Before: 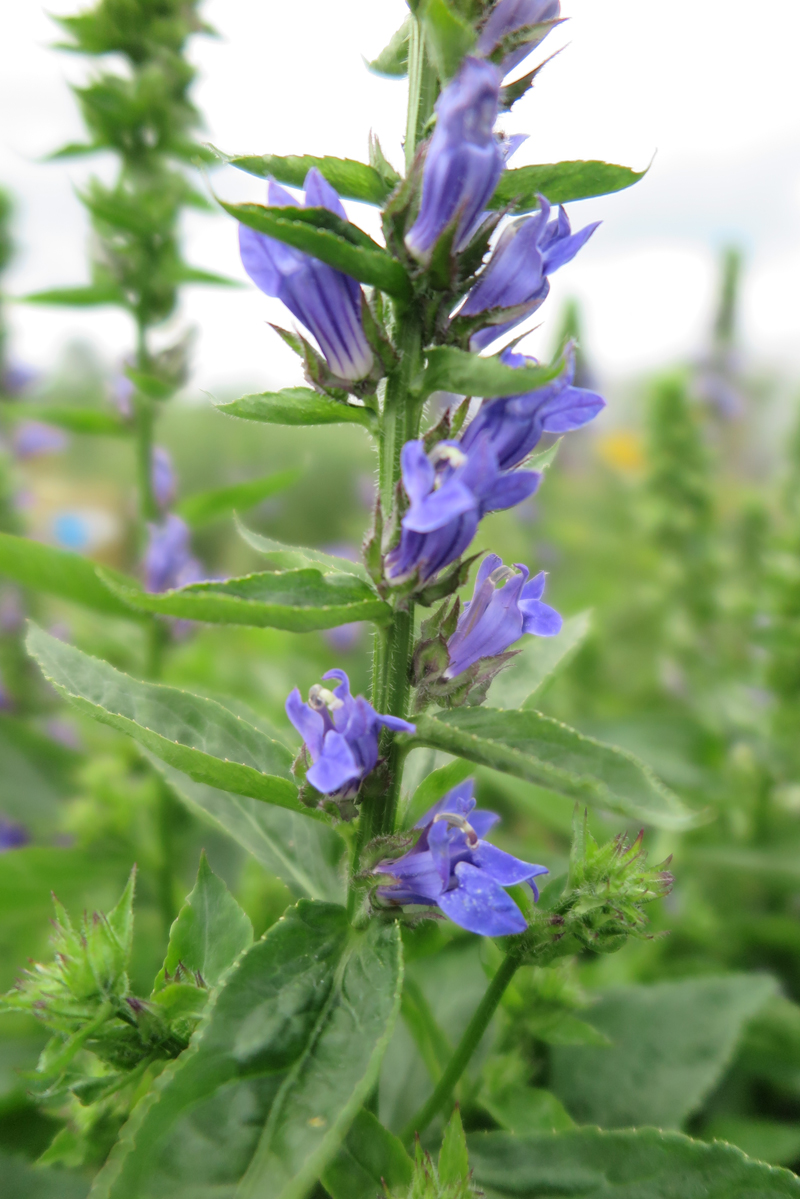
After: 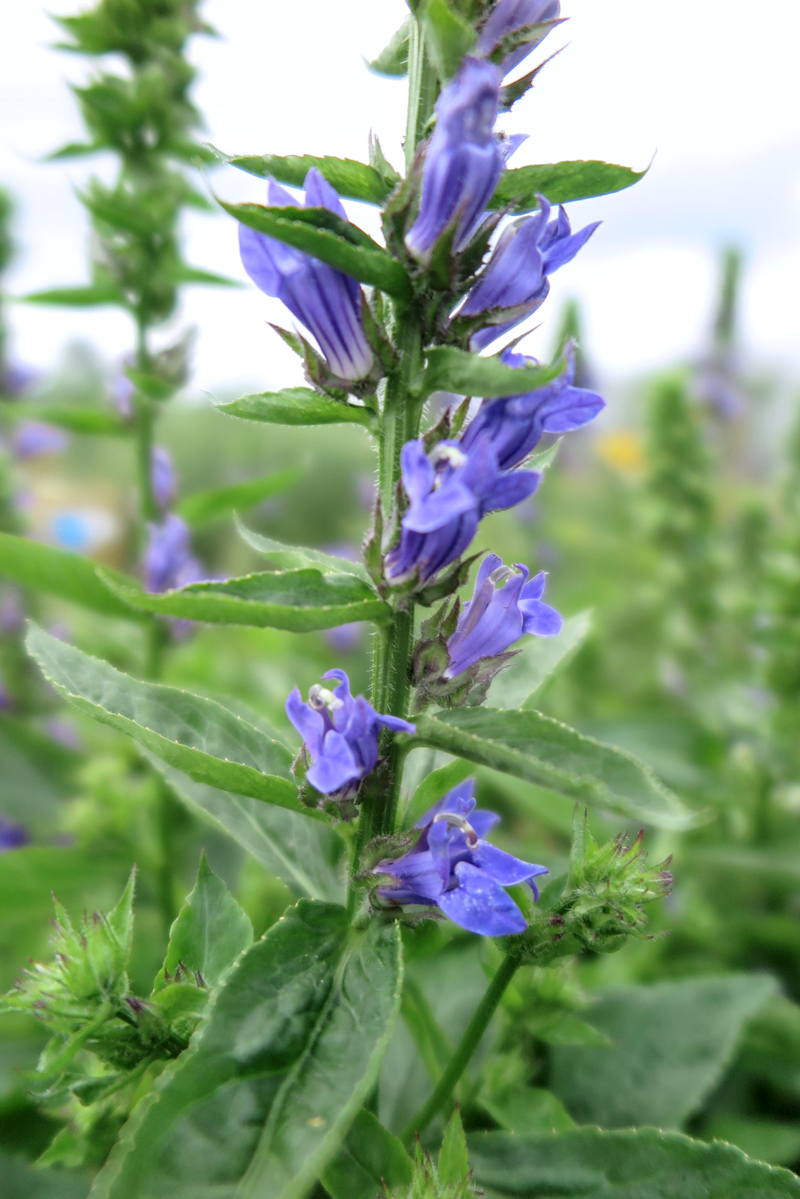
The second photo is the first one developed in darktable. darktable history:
tone equalizer: on, module defaults
color calibration: illuminant as shot in camera, x 0.358, y 0.373, temperature 4628.91 K
local contrast: on, module defaults
